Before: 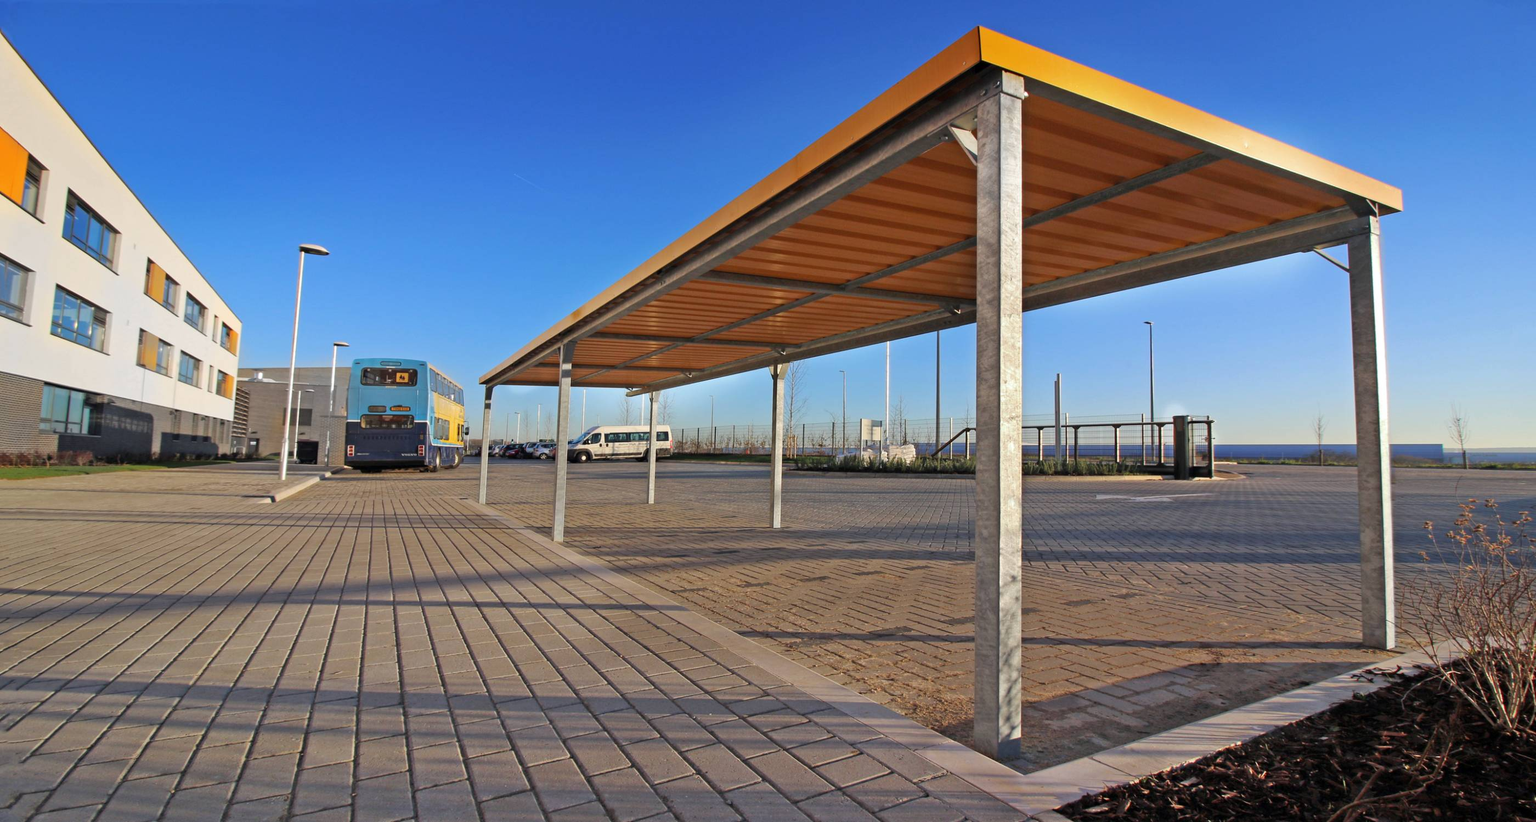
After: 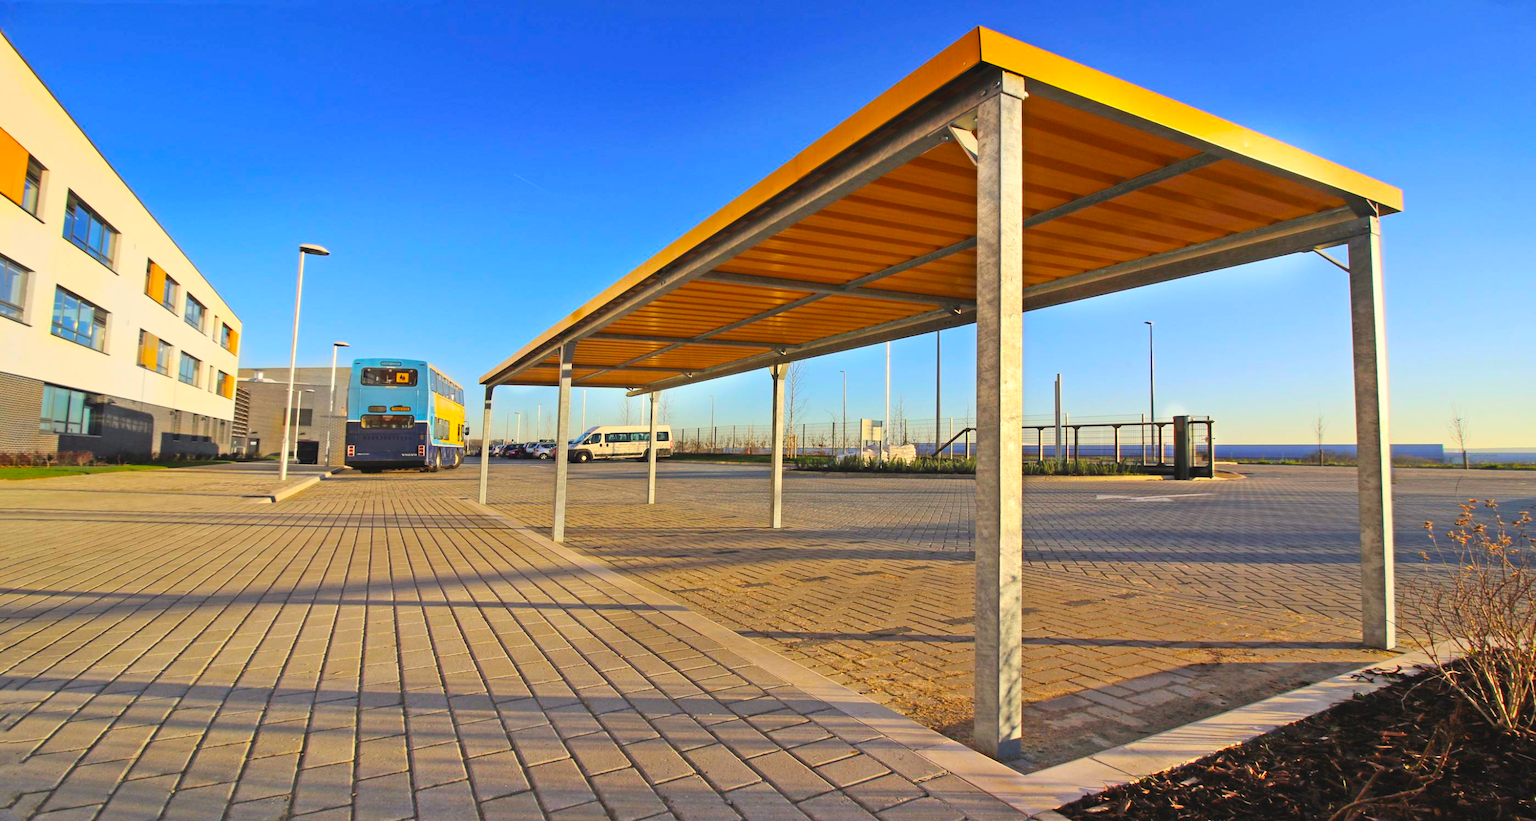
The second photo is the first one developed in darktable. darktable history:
color correction: highlights a* 1.29, highlights b* 17.59
contrast brightness saturation: contrast 0.195, brightness 0.15, saturation 0.14
color balance rgb: global offset › luminance 0.488%, global offset › hue 169.46°, linear chroma grading › global chroma 0.265%, perceptual saturation grading › global saturation 29.428%, global vibrance 20%
